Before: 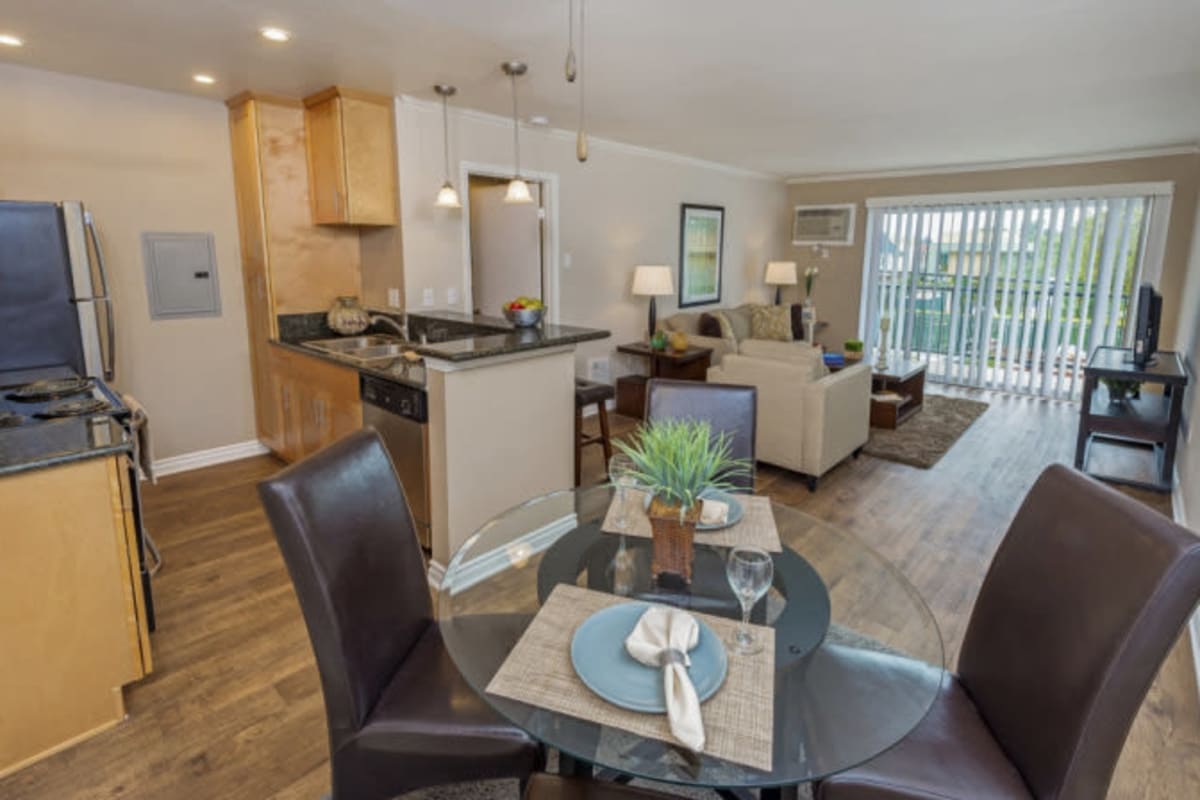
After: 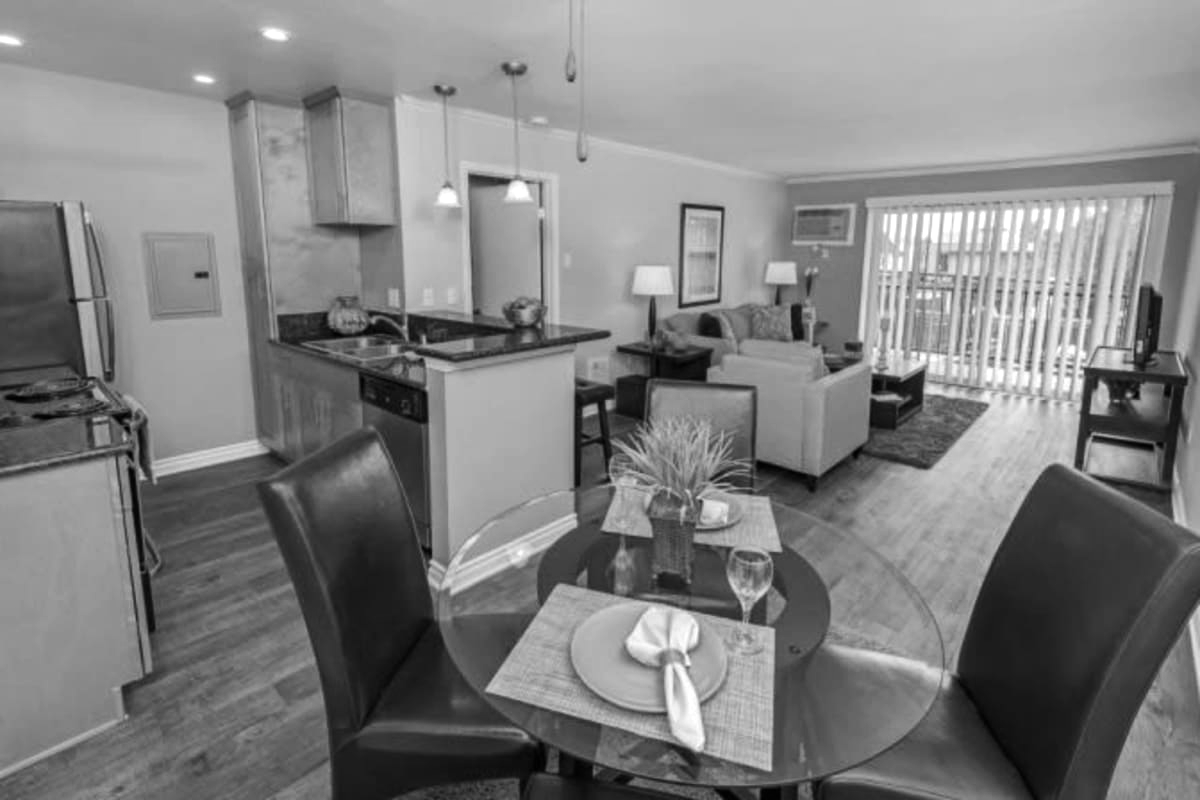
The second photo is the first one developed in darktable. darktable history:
tone equalizer: -8 EV -0.417 EV, -7 EV -0.389 EV, -6 EV -0.333 EV, -5 EV -0.222 EV, -3 EV 0.222 EV, -2 EV 0.333 EV, -1 EV 0.389 EV, +0 EV 0.417 EV, edges refinement/feathering 500, mask exposure compensation -1.57 EV, preserve details no
color calibration: output gray [0.21, 0.42, 0.37, 0], gray › normalize channels true, illuminant same as pipeline (D50), adaptation XYZ, x 0.346, y 0.359, gamut compression 0
